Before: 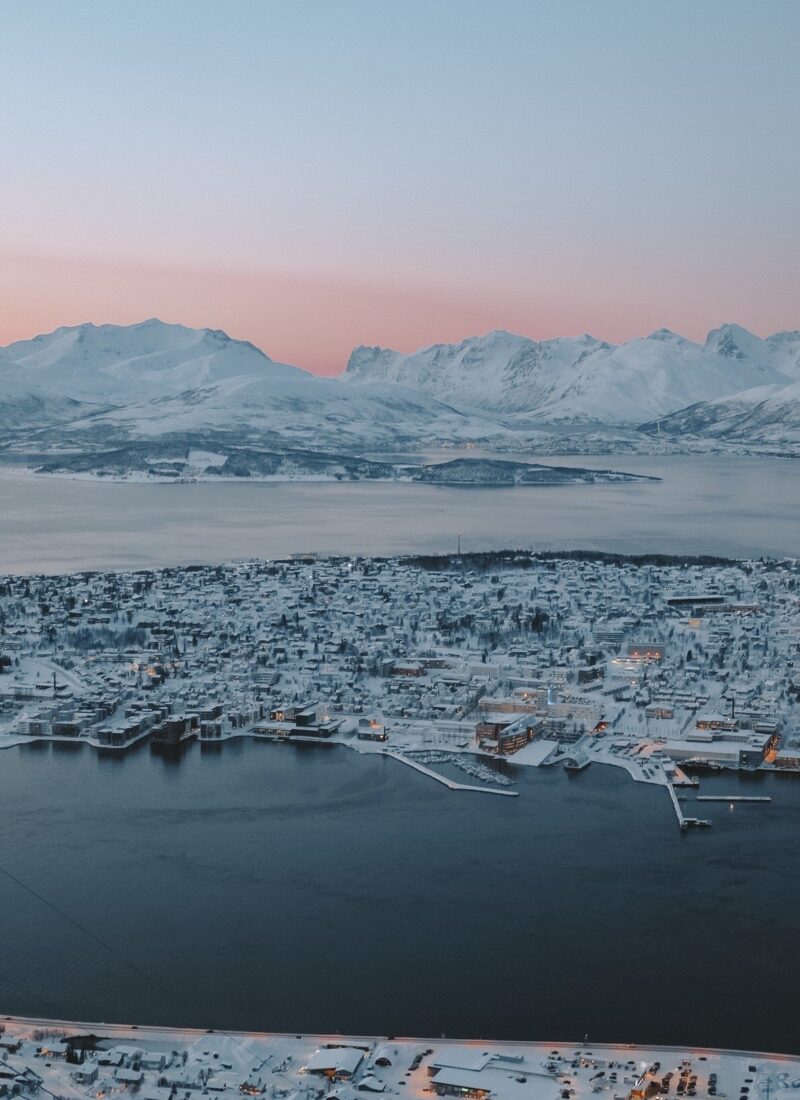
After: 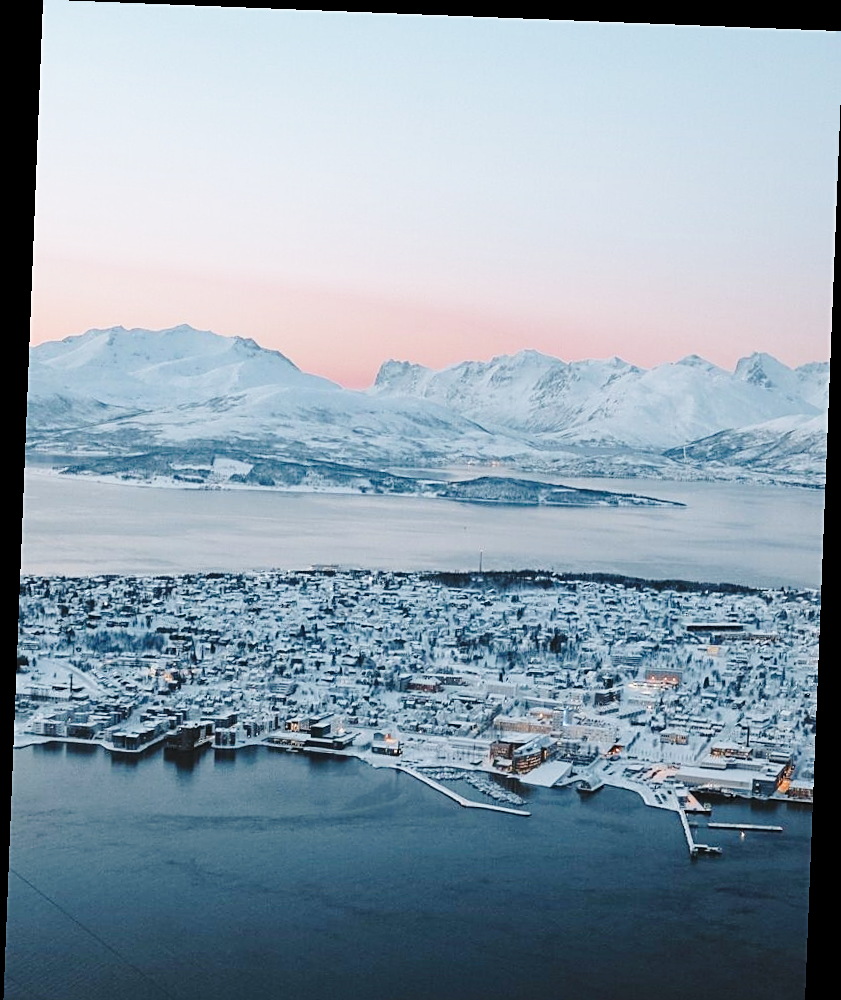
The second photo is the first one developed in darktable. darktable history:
crop and rotate: top 0%, bottom 11.49%
base curve: curves: ch0 [(0, 0) (0.028, 0.03) (0.121, 0.232) (0.46, 0.748) (0.859, 0.968) (1, 1)], preserve colors none
sharpen: on, module defaults
rotate and perspective: rotation 2.27°, automatic cropping off
